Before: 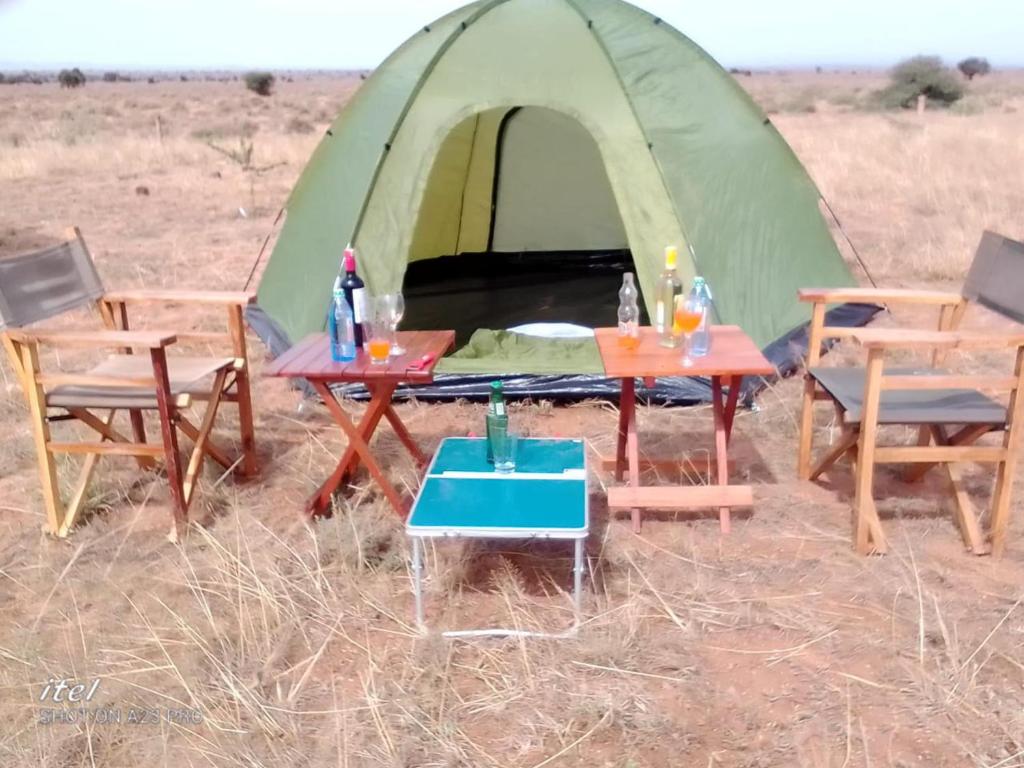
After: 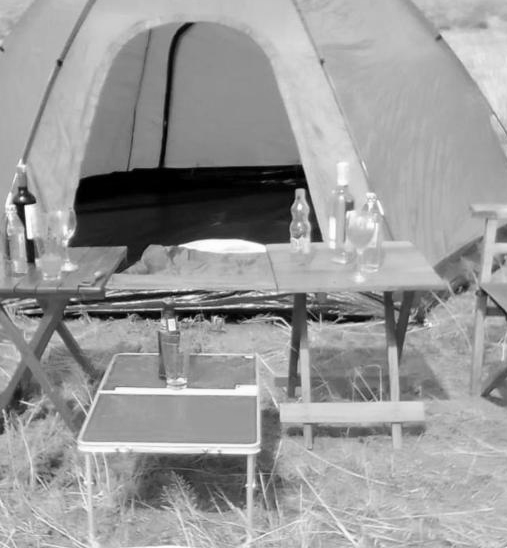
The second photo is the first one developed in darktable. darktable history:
monochrome: on, module defaults
crop: left 32.075%, top 10.976%, right 18.355%, bottom 17.596%
